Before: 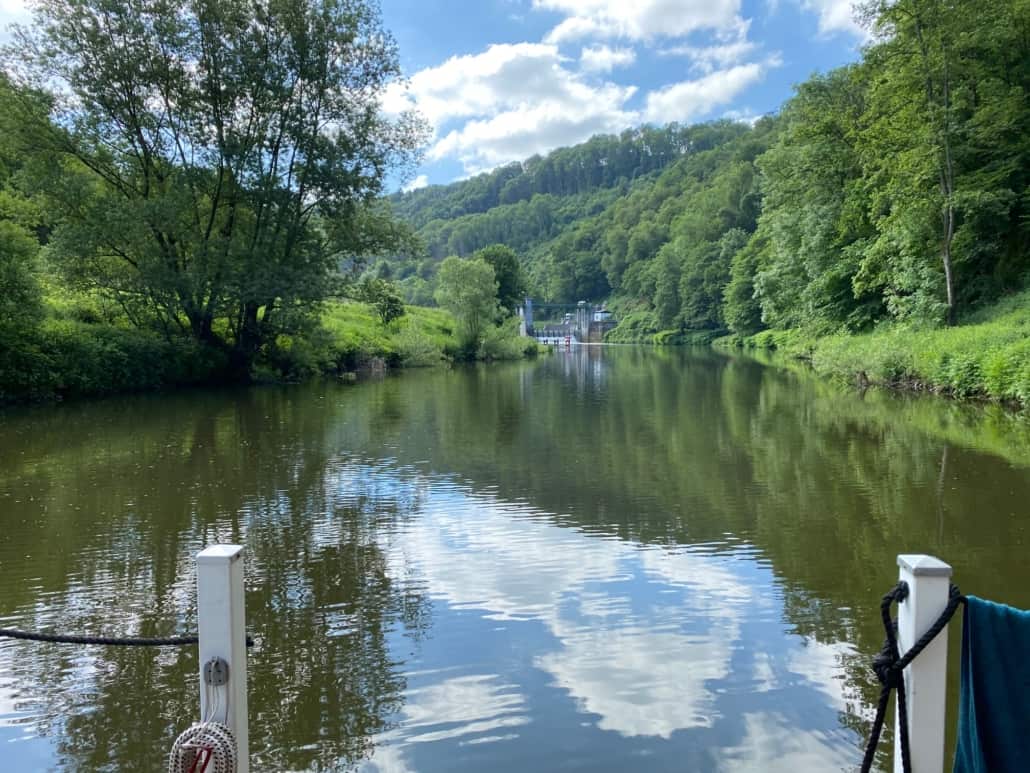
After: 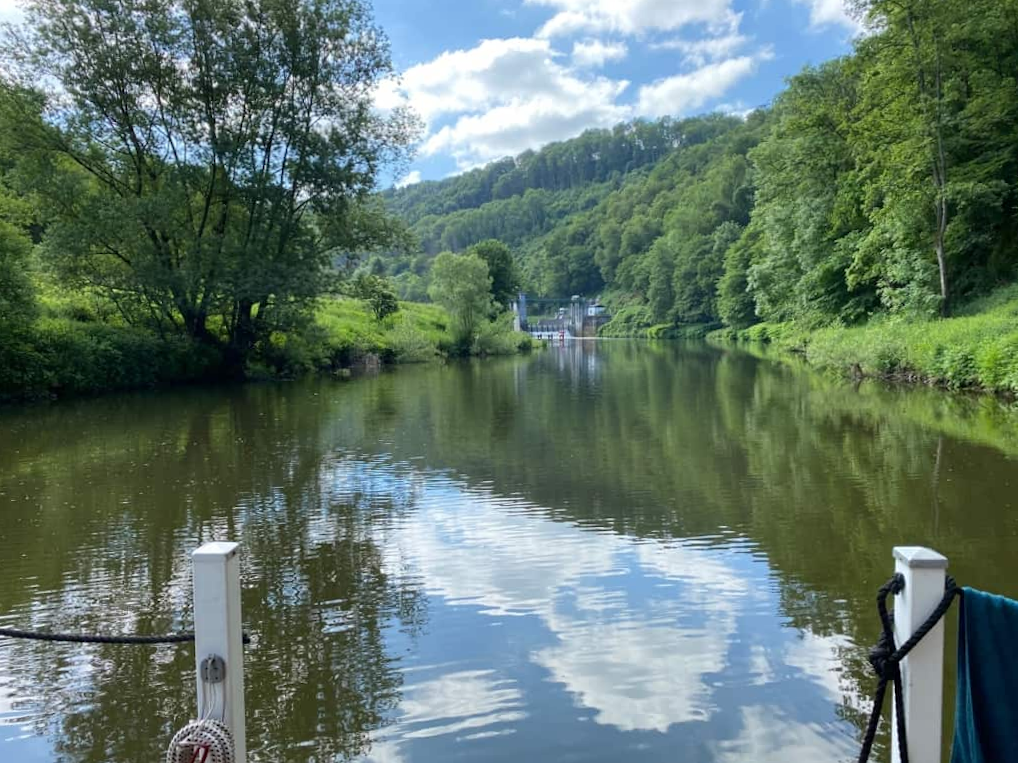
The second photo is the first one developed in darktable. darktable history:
white balance: red 1, blue 1
rotate and perspective: rotation -0.45°, automatic cropping original format, crop left 0.008, crop right 0.992, crop top 0.012, crop bottom 0.988
